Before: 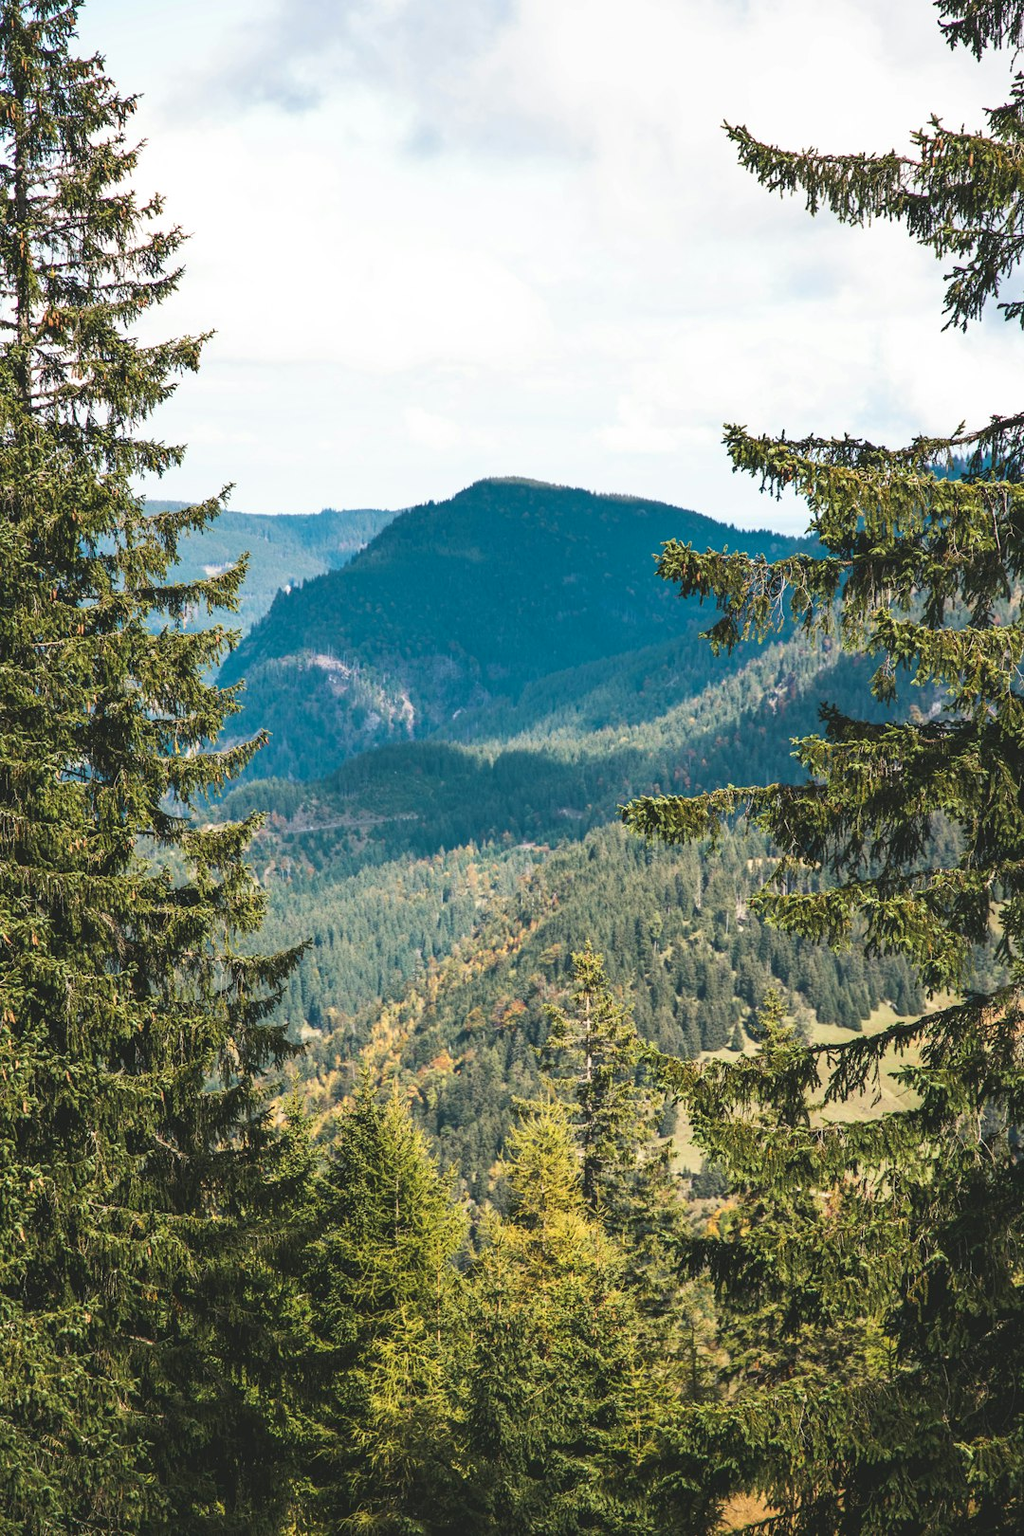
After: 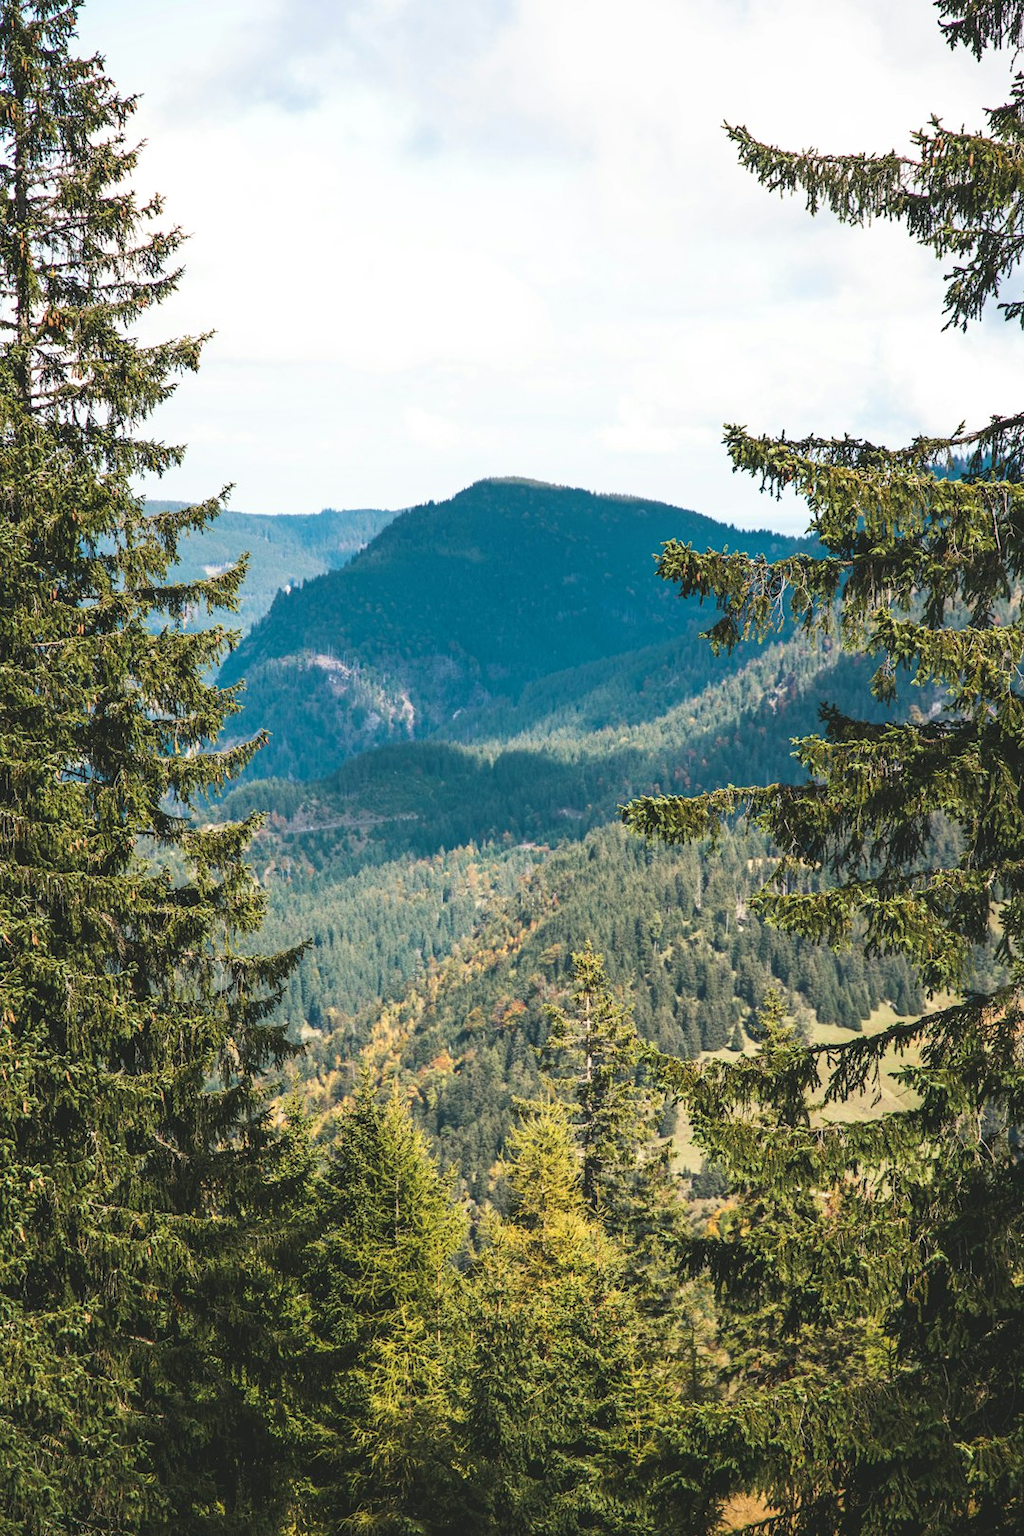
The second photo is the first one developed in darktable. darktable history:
shadows and highlights: radius 93.91, shadows -15.96, white point adjustment 0.281, highlights 31.29, compress 48.4%, soften with gaussian
